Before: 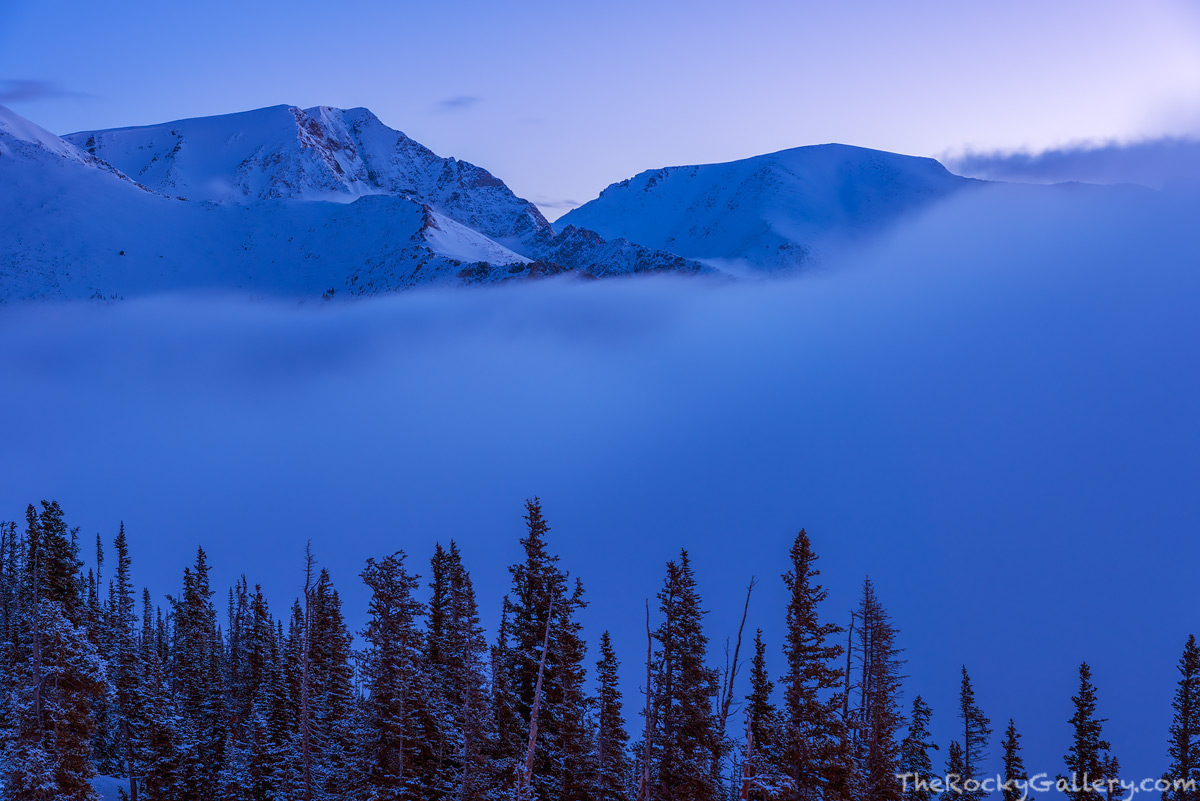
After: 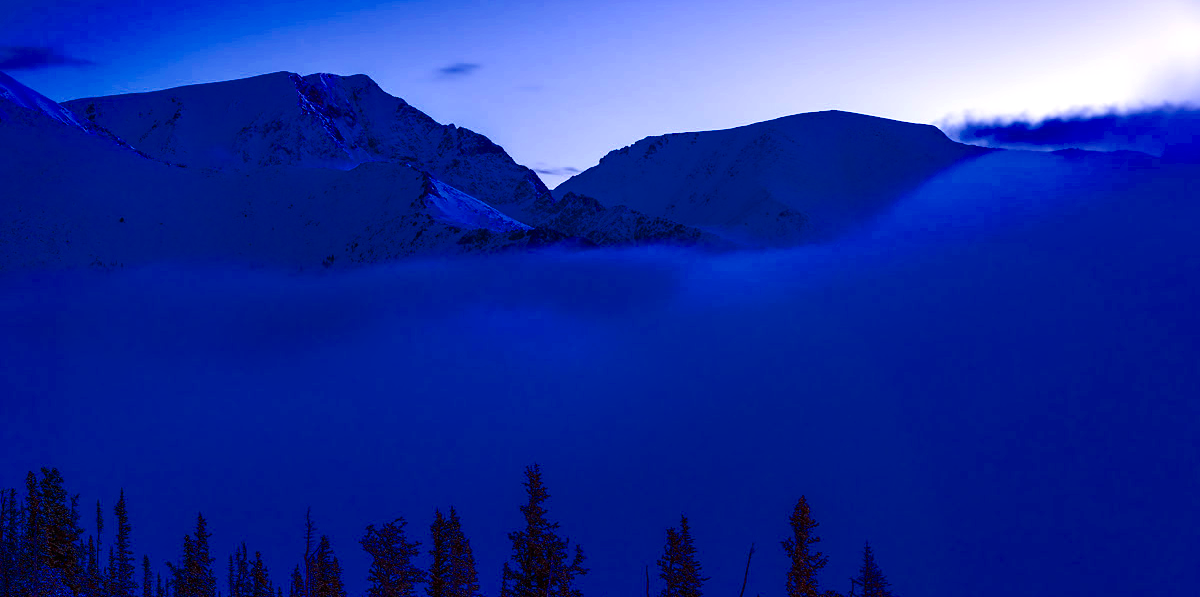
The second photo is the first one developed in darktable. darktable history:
crop: top 4.141%, bottom 21.326%
color balance rgb: shadows lift › hue 84.83°, perceptual saturation grading › global saturation 39.984%, perceptual brilliance grading › global brilliance 11.713%, global vibrance 6.585%, contrast 13.356%, saturation formula JzAzBz (2021)
